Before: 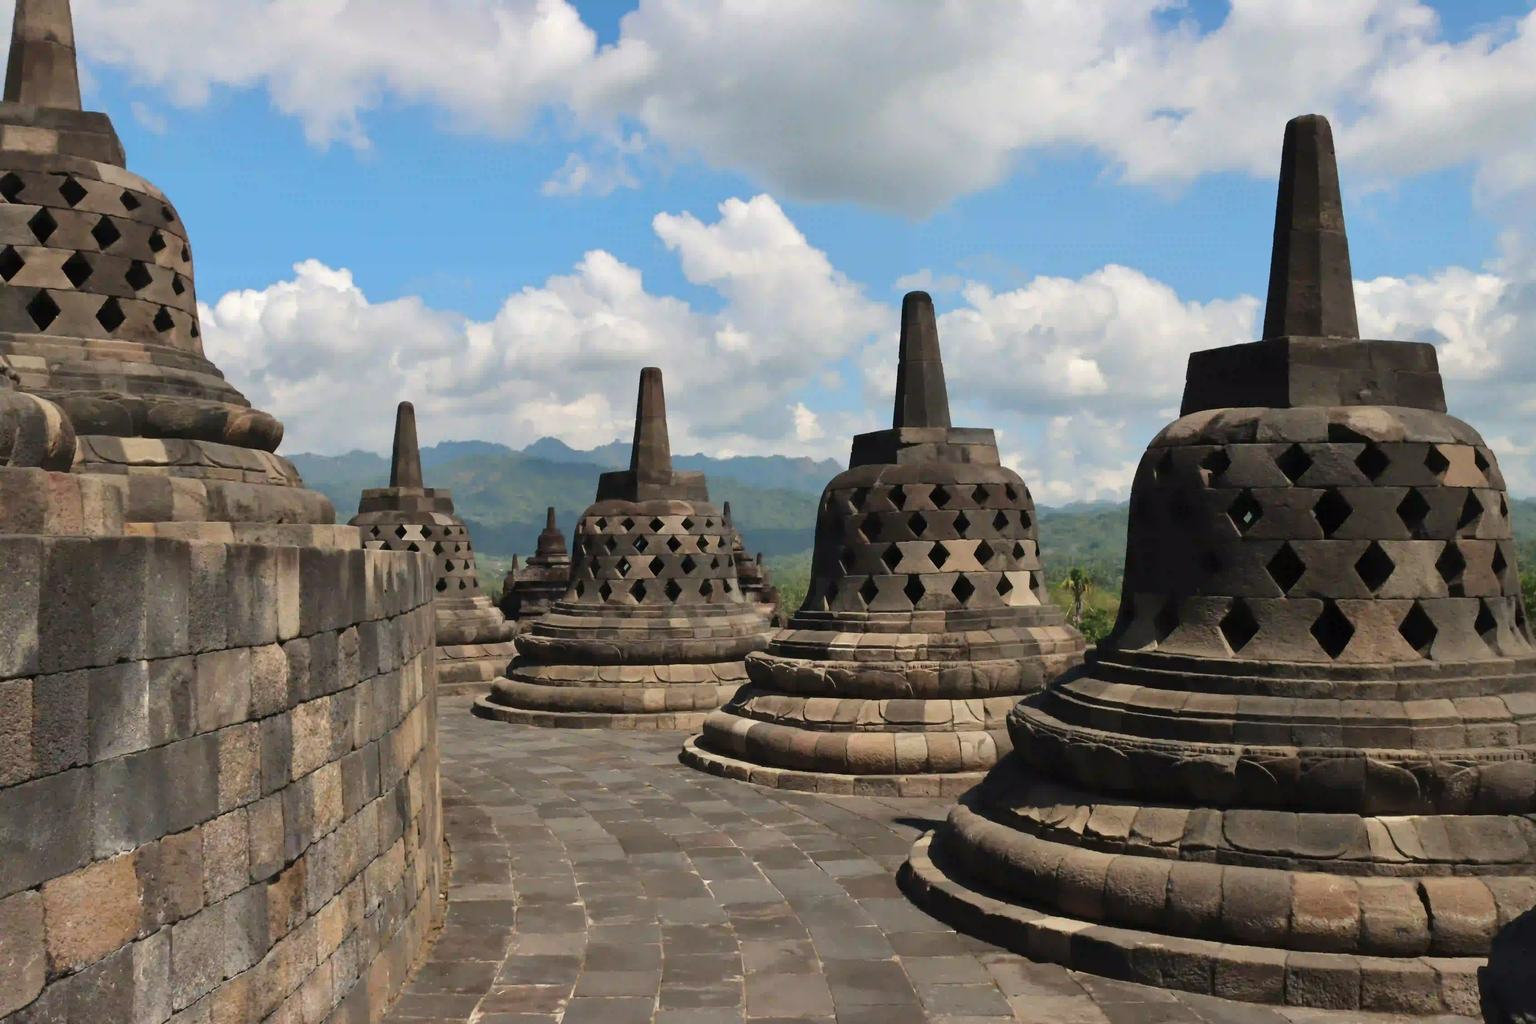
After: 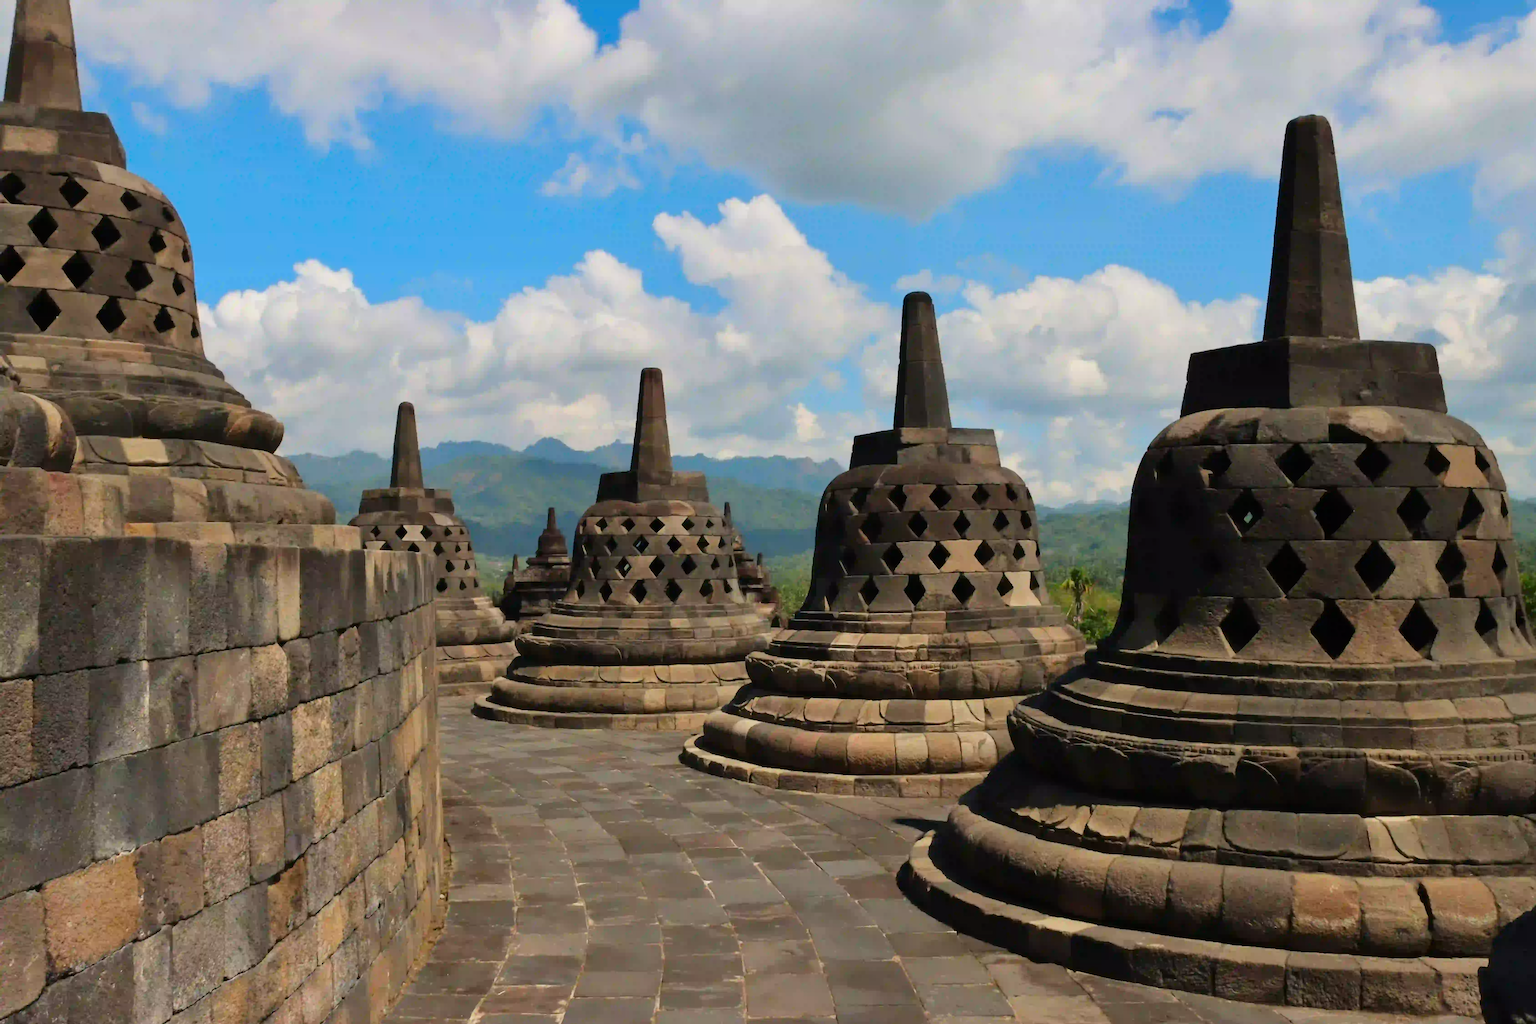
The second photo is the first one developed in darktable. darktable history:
contrast brightness saturation: brightness -0.02, saturation 0.35
filmic rgb: black relative exposure -11.35 EV, white relative exposure 3.22 EV, hardness 6.76, color science v6 (2022)
